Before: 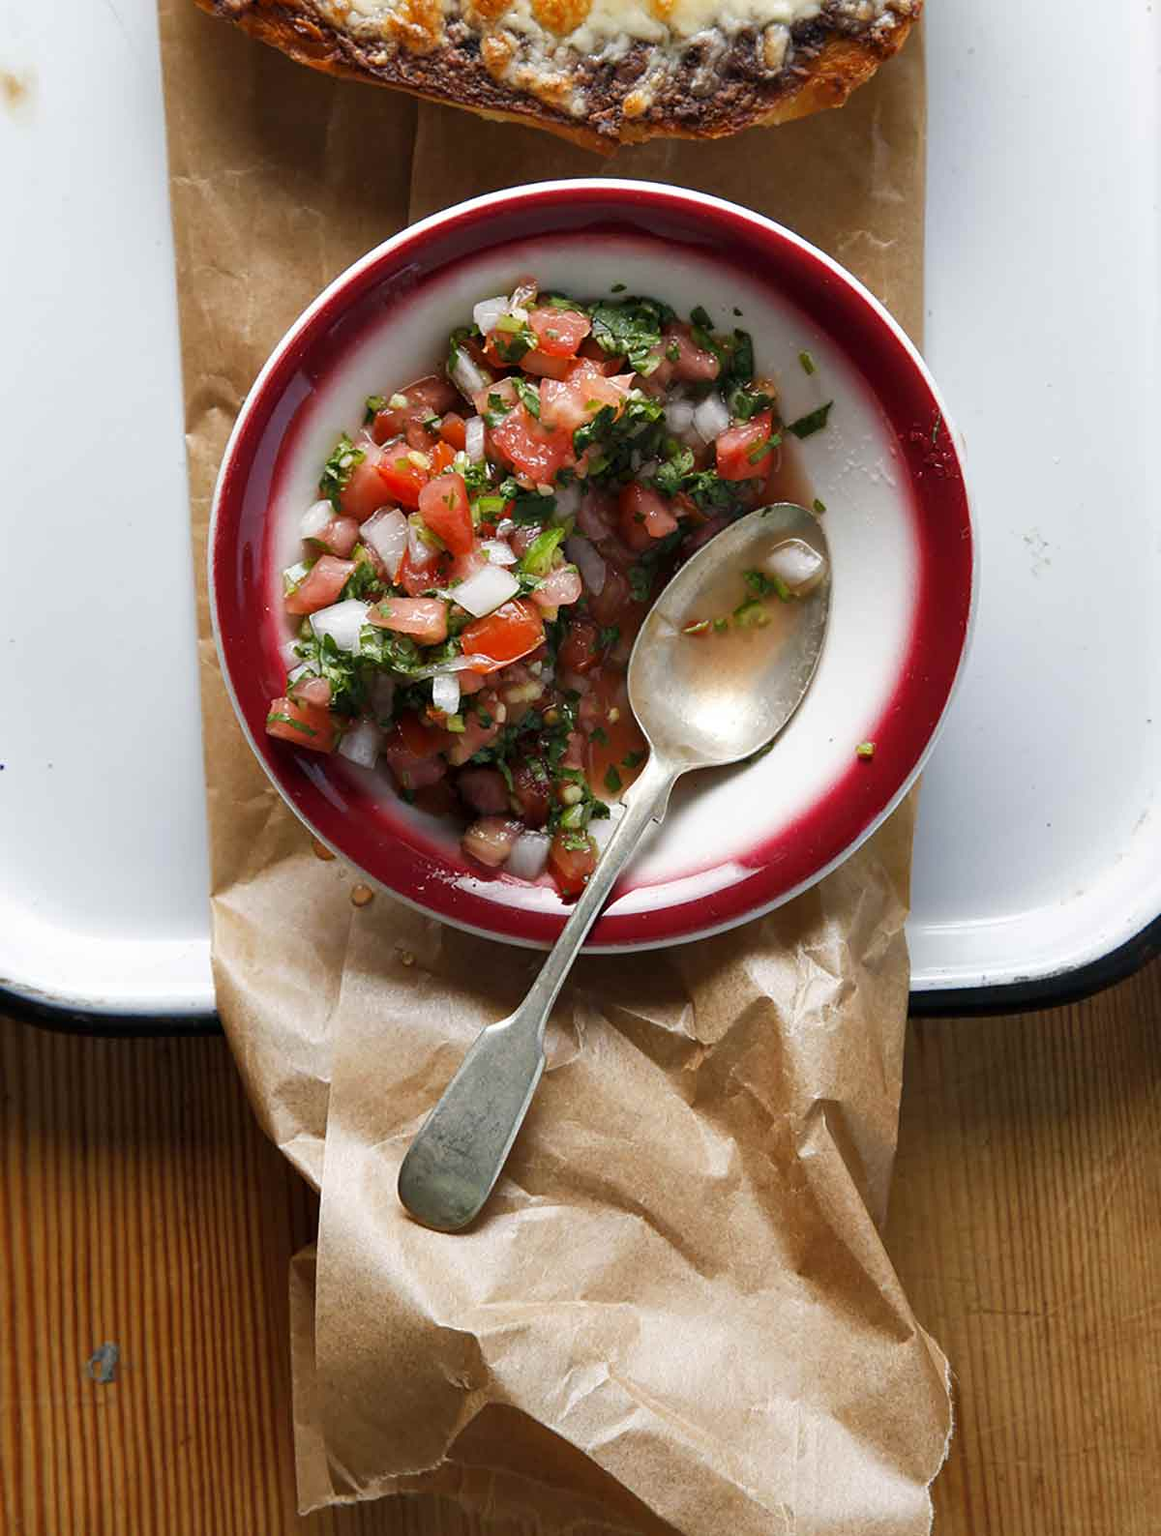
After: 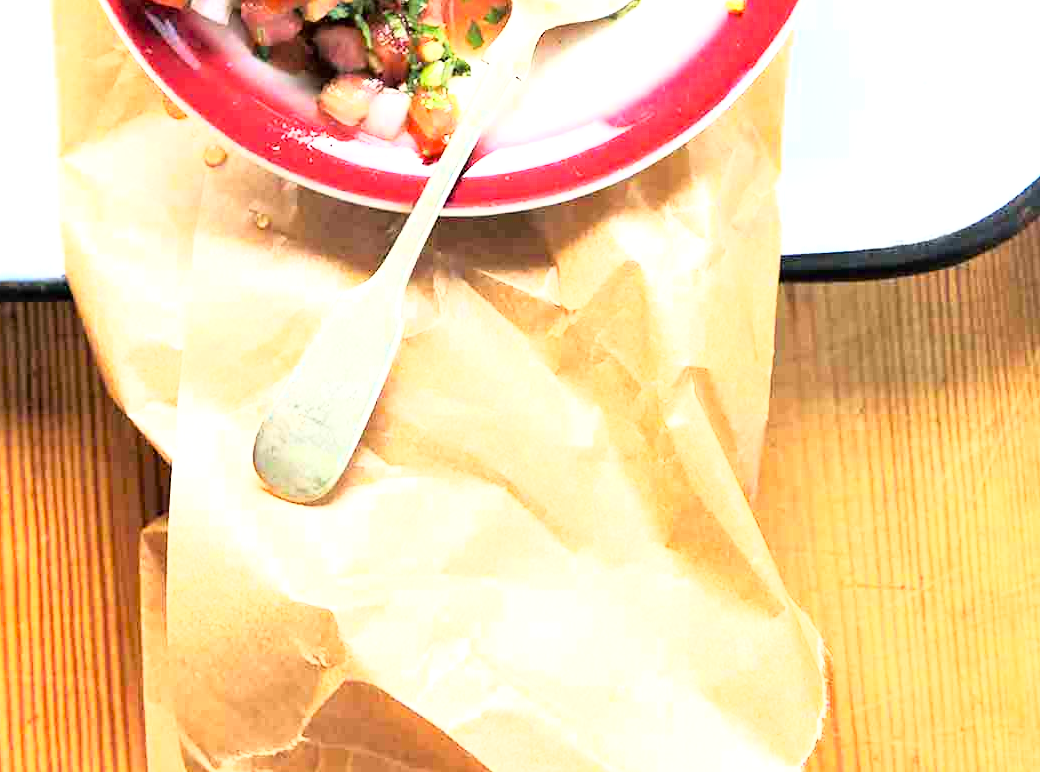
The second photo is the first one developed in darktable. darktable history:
base curve: curves: ch0 [(0, 0) (0.012, 0.01) (0.073, 0.168) (0.31, 0.711) (0.645, 0.957) (1, 1)]
tone equalizer: edges refinement/feathering 500, mask exposure compensation -1.57 EV, preserve details no
exposure: exposure 1.999 EV, compensate exposure bias true, compensate highlight preservation false
crop and rotate: left 13.267%, top 48.575%, bottom 2.78%
